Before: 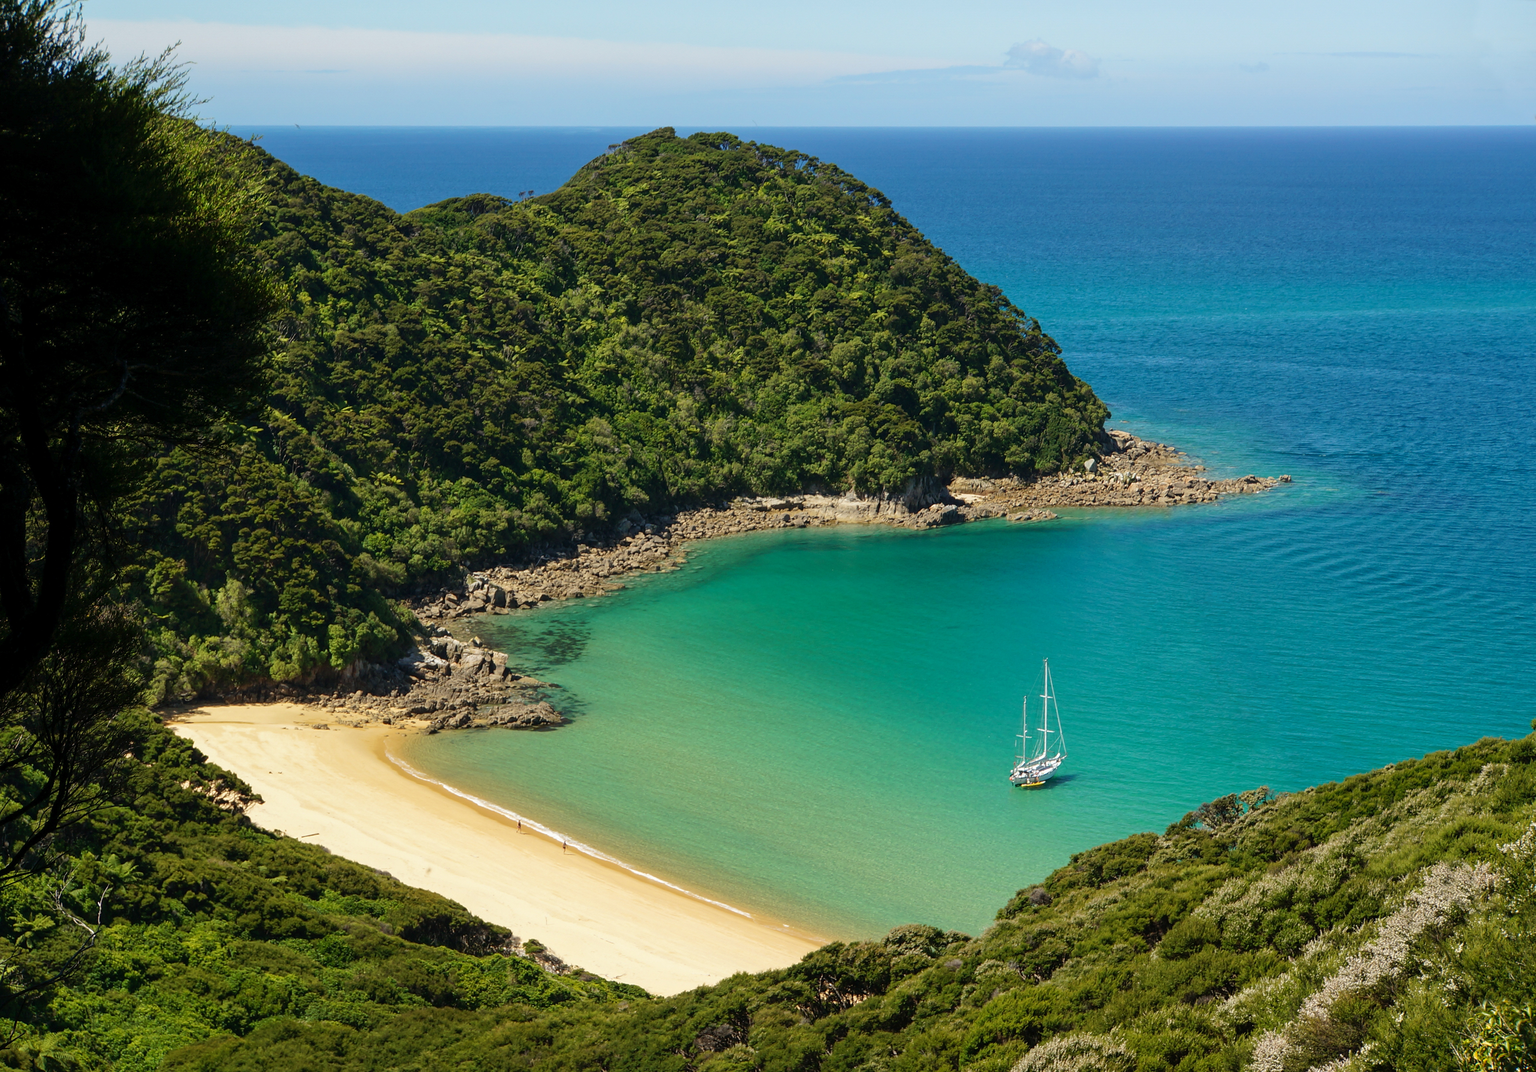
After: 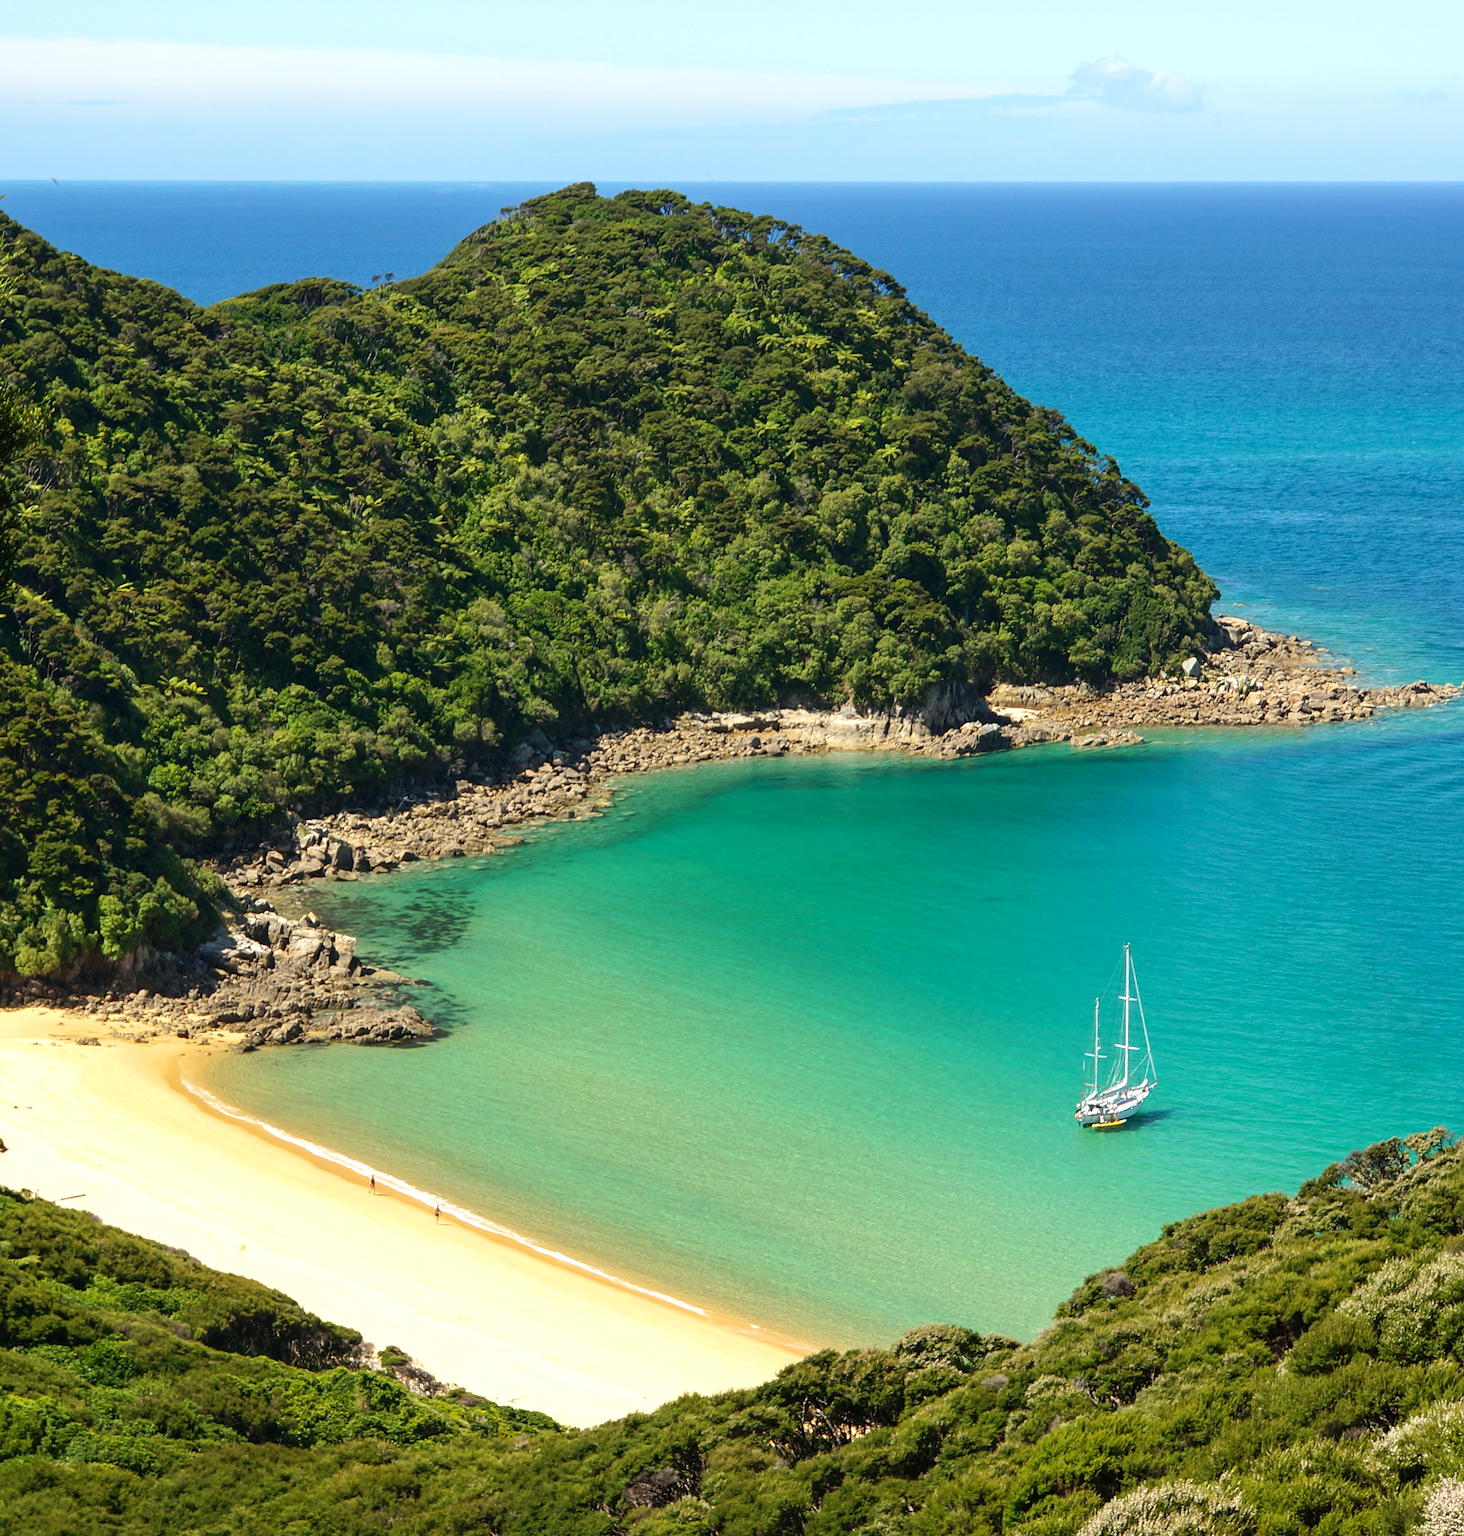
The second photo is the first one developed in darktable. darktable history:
crop: left 16.899%, right 16.556%
exposure: black level correction 0.001, exposure 0.5 EV, compensate exposure bias true, compensate highlight preservation false
